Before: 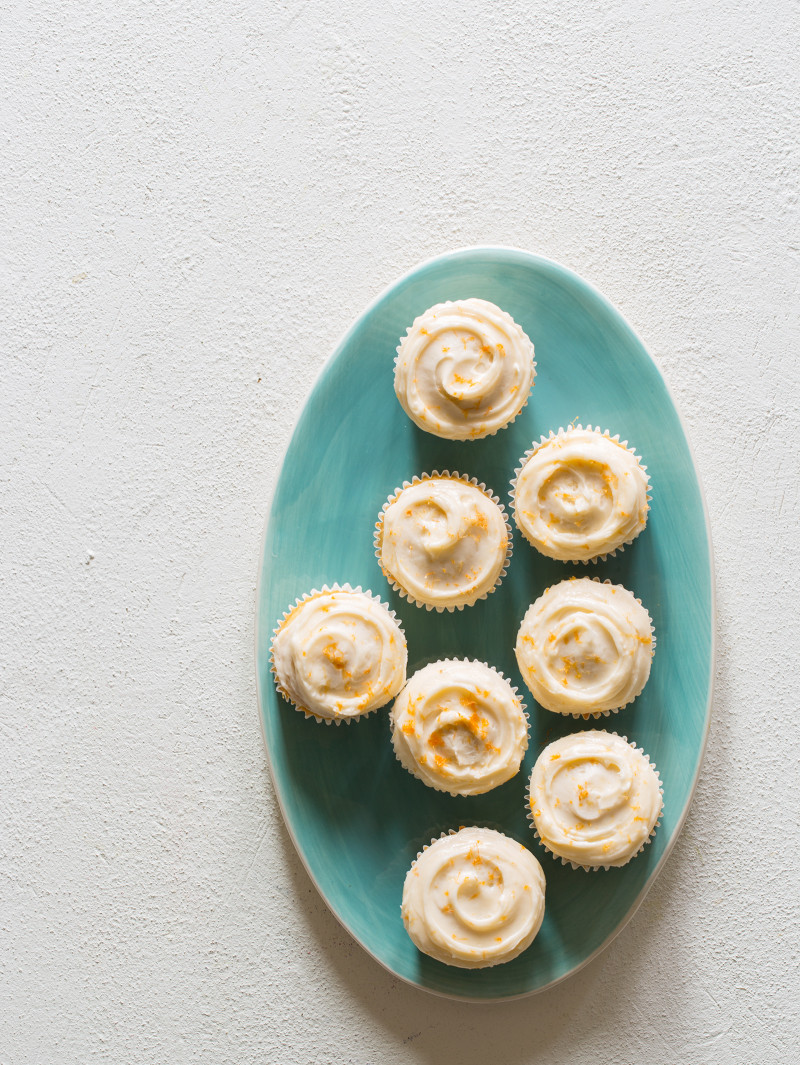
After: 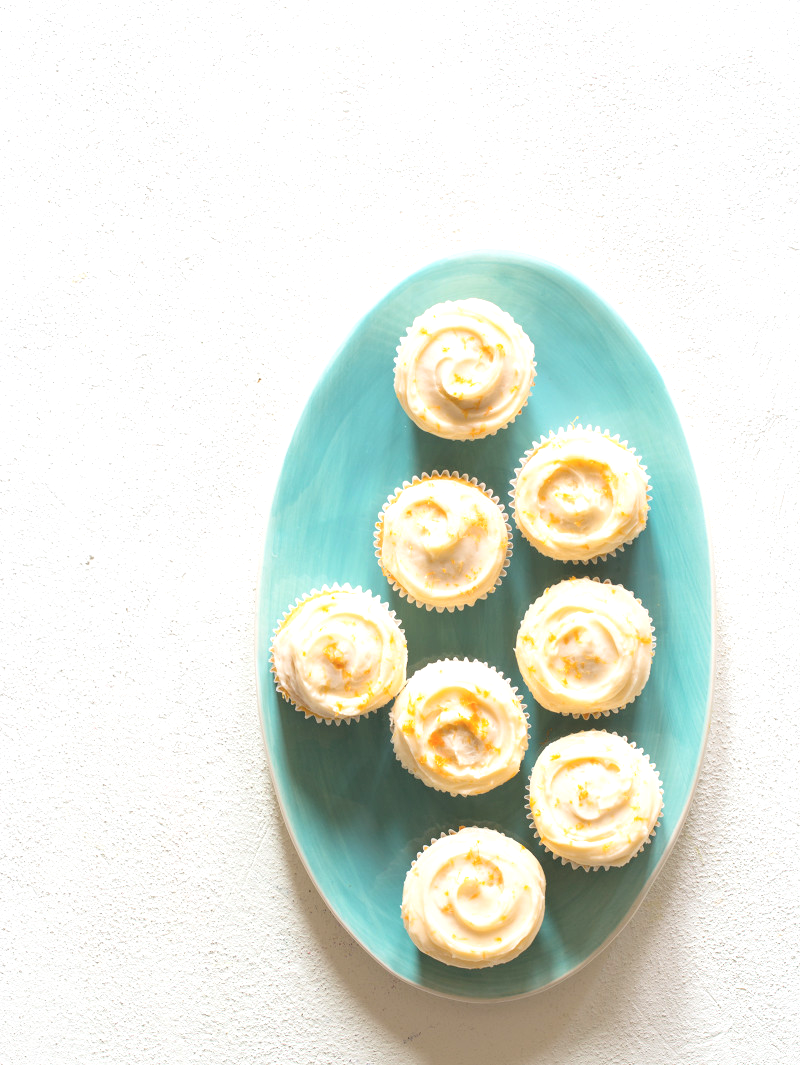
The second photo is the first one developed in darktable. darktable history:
contrast brightness saturation: brightness 0.15
exposure: black level correction 0, exposure 0.6 EV, compensate highlight preservation false
